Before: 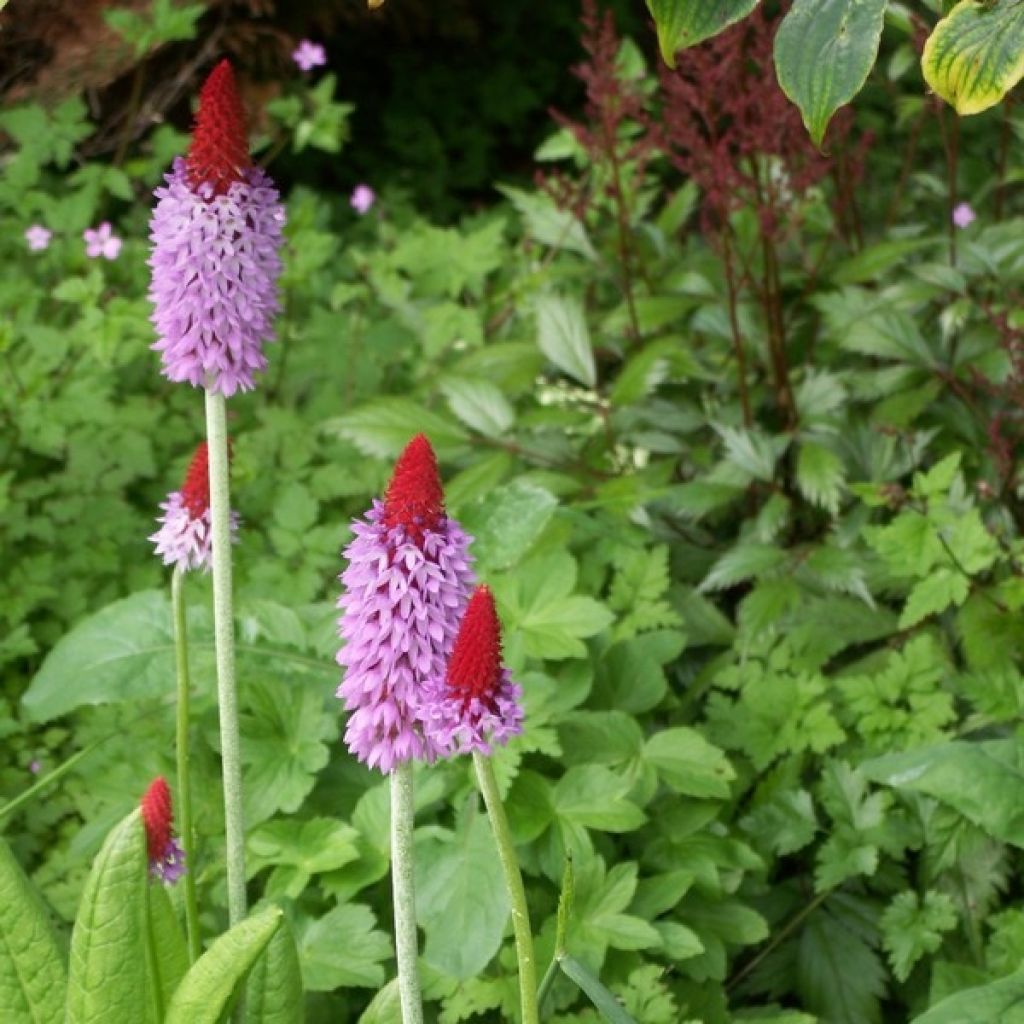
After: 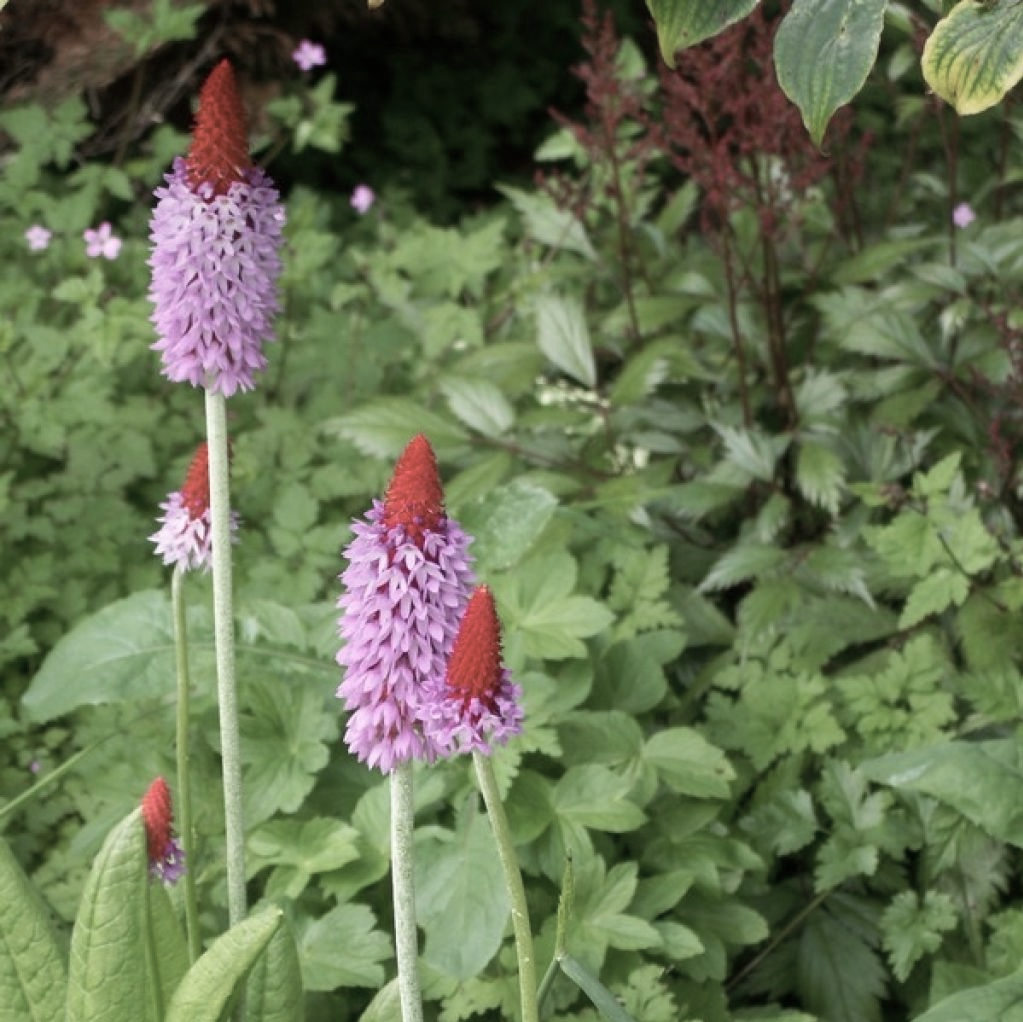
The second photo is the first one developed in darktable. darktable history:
color zones: curves: ch0 [(0, 0.559) (0.153, 0.551) (0.229, 0.5) (0.429, 0.5) (0.571, 0.5) (0.714, 0.5) (0.857, 0.5) (1, 0.559)]; ch1 [(0, 0.417) (0.112, 0.336) (0.213, 0.26) (0.429, 0.34) (0.571, 0.35) (0.683, 0.331) (0.857, 0.344) (1, 0.417)]
crop: top 0.05%, bottom 0.098%
